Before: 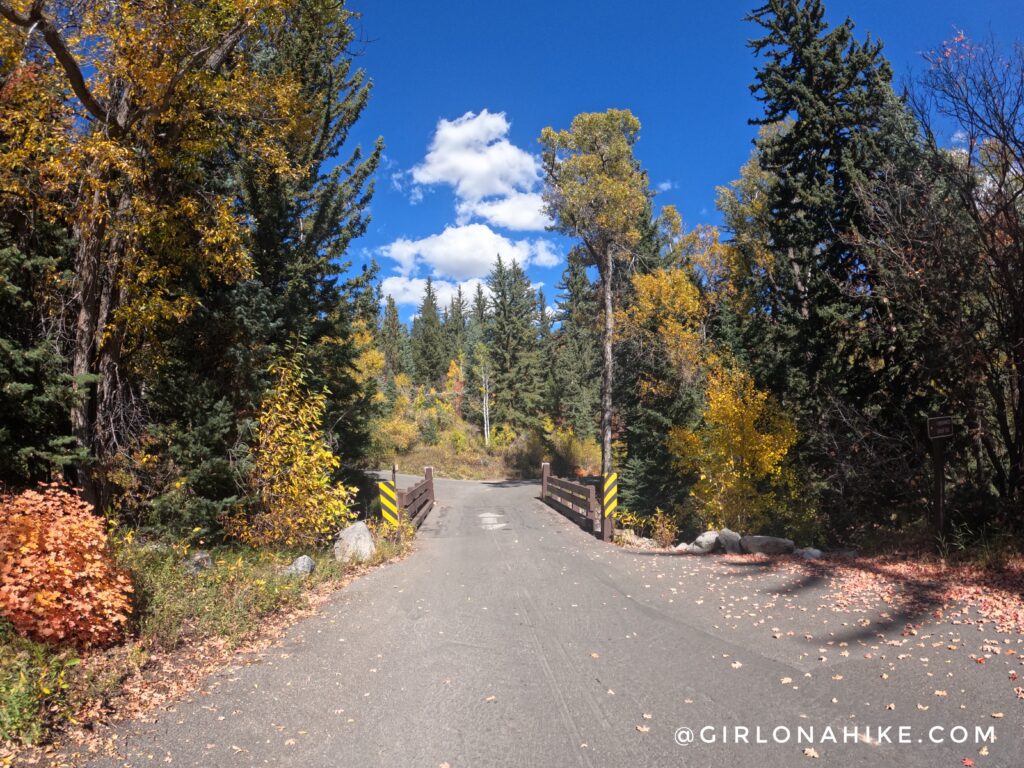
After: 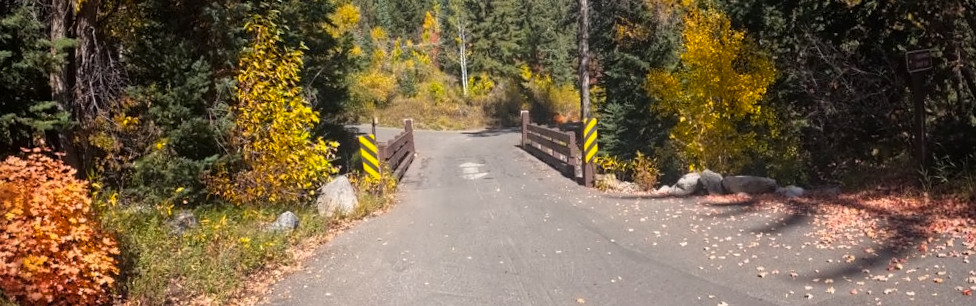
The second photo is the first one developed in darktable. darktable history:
vignetting: fall-off start 91.19%
color balance rgb: perceptual saturation grading › global saturation 30%, global vibrance 10%
crop: top 45.551%, bottom 12.262%
rotate and perspective: rotation -2.12°, lens shift (vertical) 0.009, lens shift (horizontal) -0.008, automatic cropping original format, crop left 0.036, crop right 0.964, crop top 0.05, crop bottom 0.959
contrast equalizer: y [[0.5 ×4, 0.525, 0.667], [0.5 ×6], [0.5 ×6], [0 ×4, 0.042, 0], [0, 0, 0.004, 0.1, 0.191, 0.131]]
